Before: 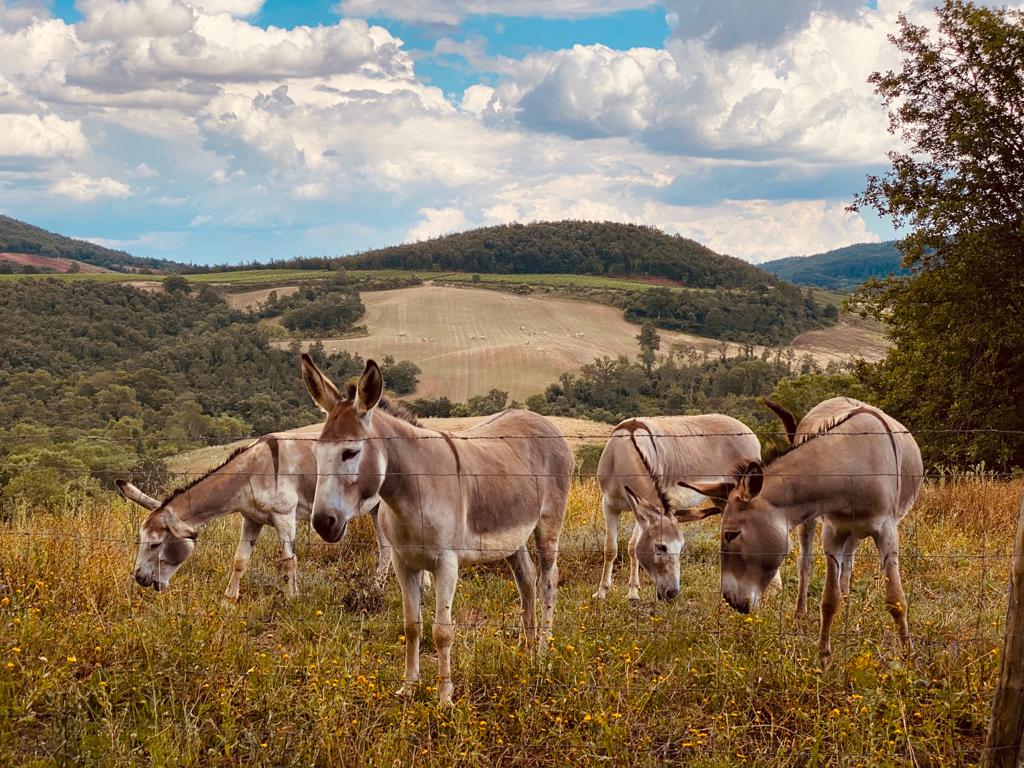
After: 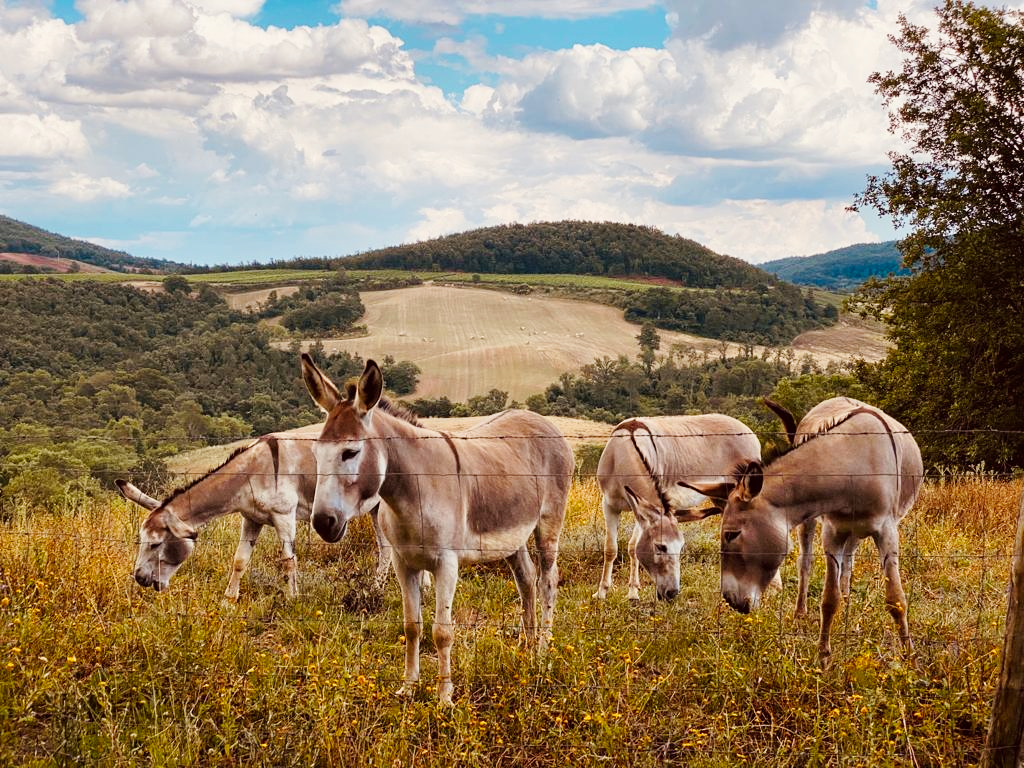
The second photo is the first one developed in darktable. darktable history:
tone curve: curves: ch0 [(0, 0) (0.071, 0.047) (0.266, 0.26) (0.491, 0.552) (0.753, 0.818) (1, 0.983)]; ch1 [(0, 0) (0.346, 0.307) (0.408, 0.369) (0.463, 0.443) (0.482, 0.493) (0.502, 0.5) (0.517, 0.518) (0.546, 0.576) (0.588, 0.643) (0.651, 0.709) (1, 1)]; ch2 [(0, 0) (0.346, 0.34) (0.434, 0.46) (0.485, 0.494) (0.5, 0.494) (0.517, 0.503) (0.535, 0.545) (0.583, 0.624) (0.625, 0.678) (1, 1)], preserve colors none
